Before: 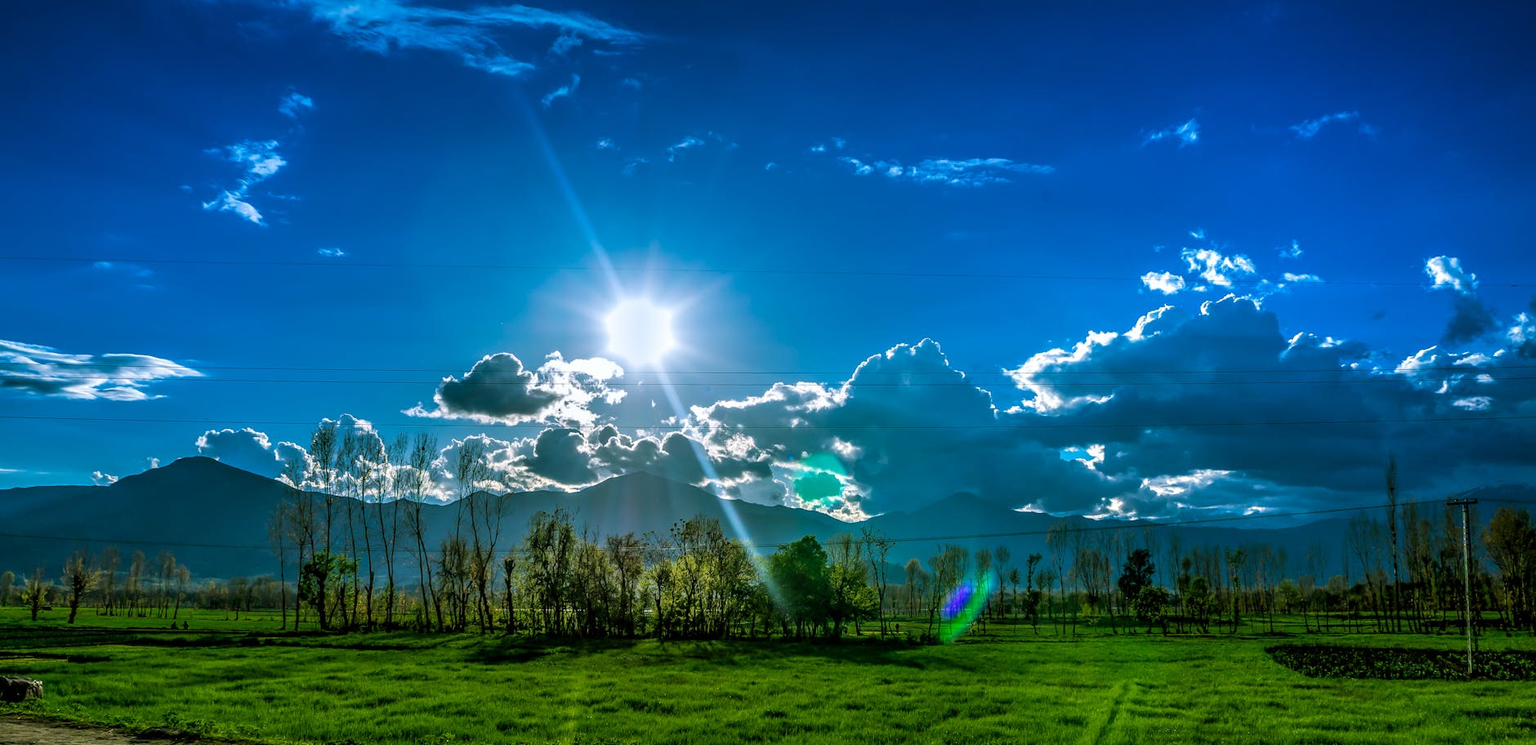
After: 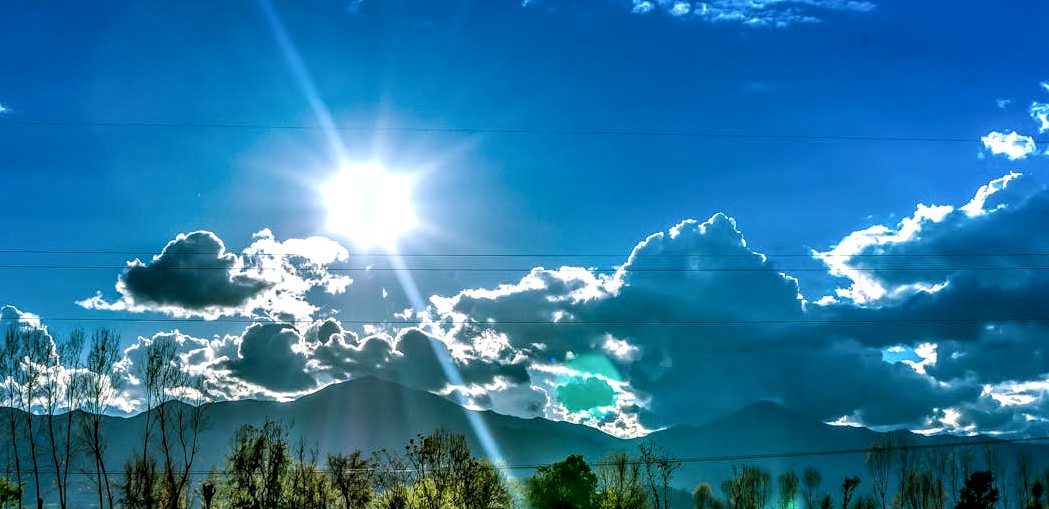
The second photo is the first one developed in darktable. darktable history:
crop and rotate: left 22.13%, top 22.054%, right 22.026%, bottom 22.102%
local contrast: detail 160%
